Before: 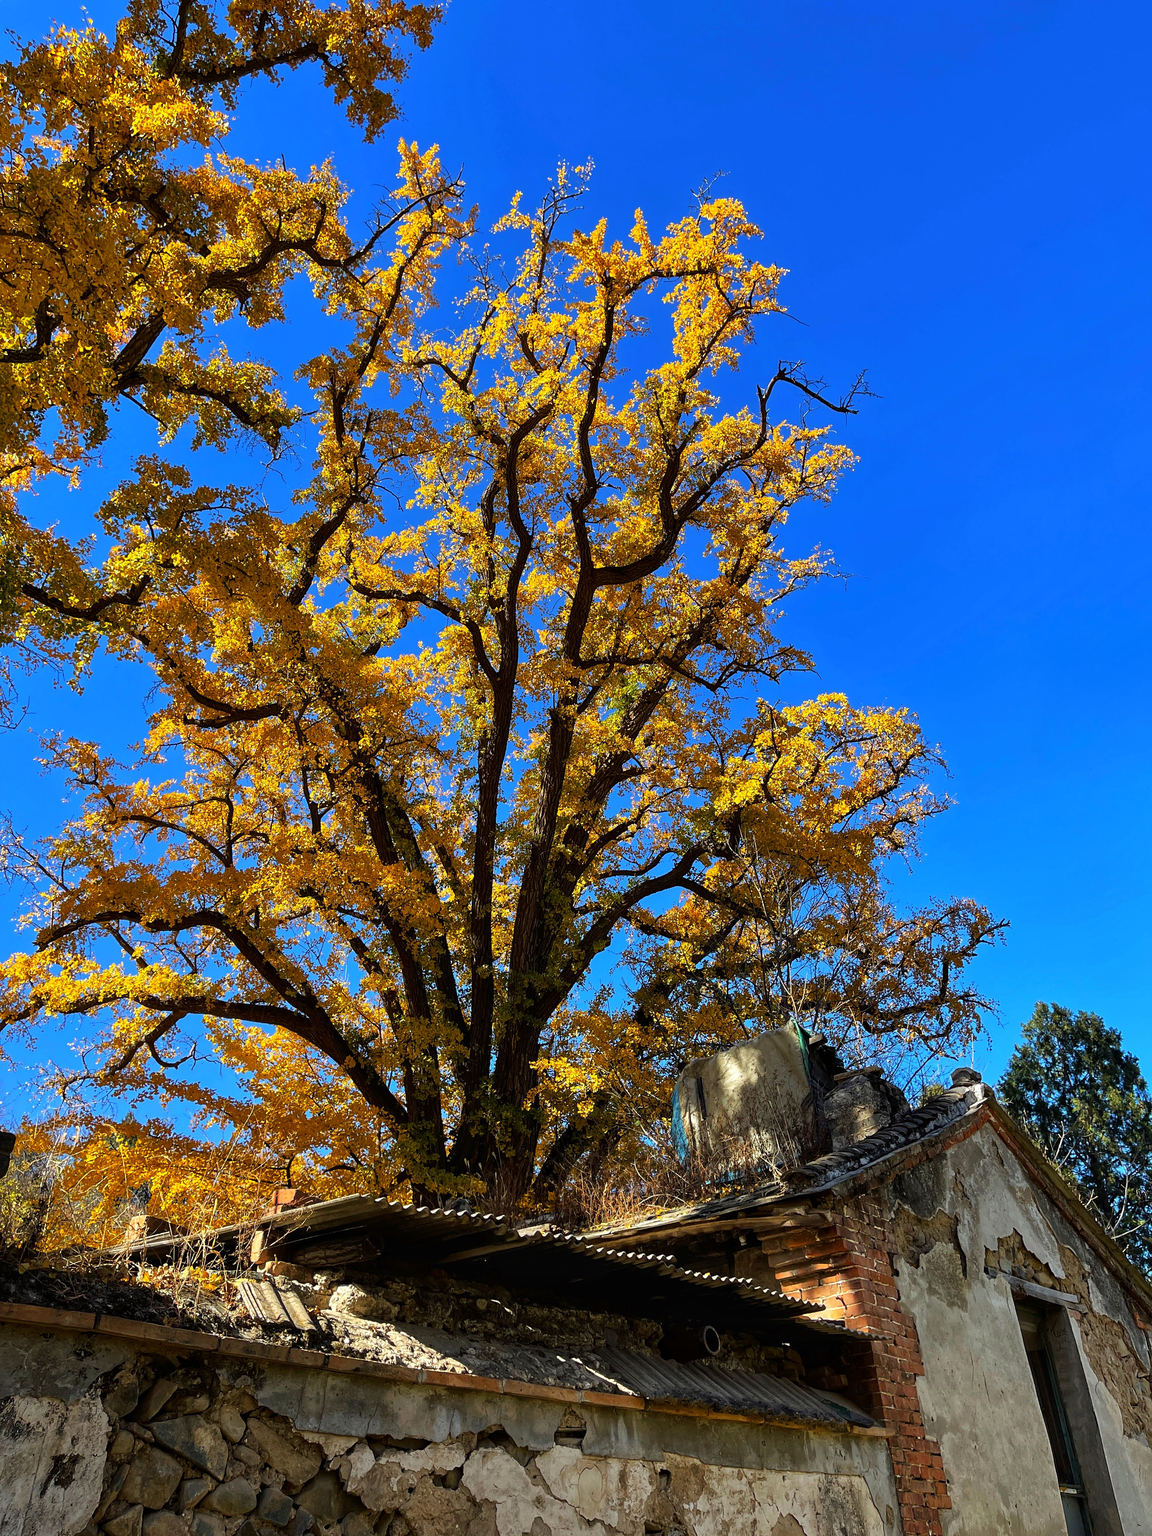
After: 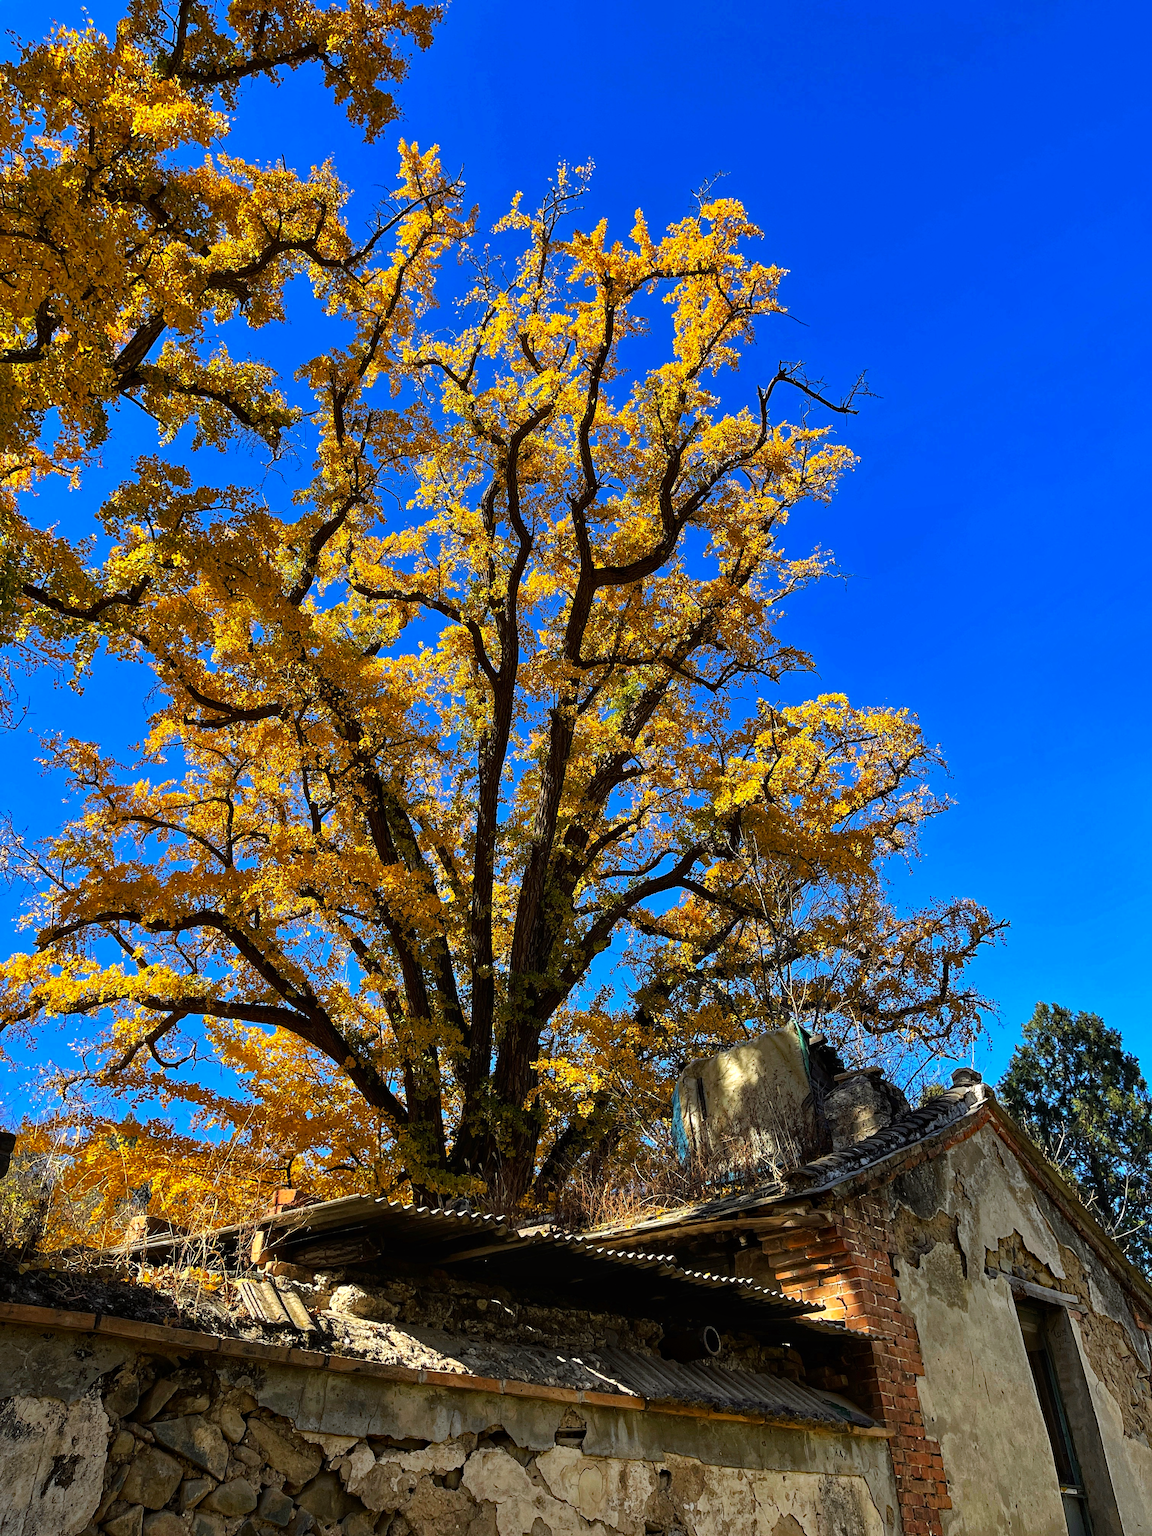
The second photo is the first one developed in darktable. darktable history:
levels: mode automatic
haze removal: strength 0.395, distance 0.221, adaptive false
